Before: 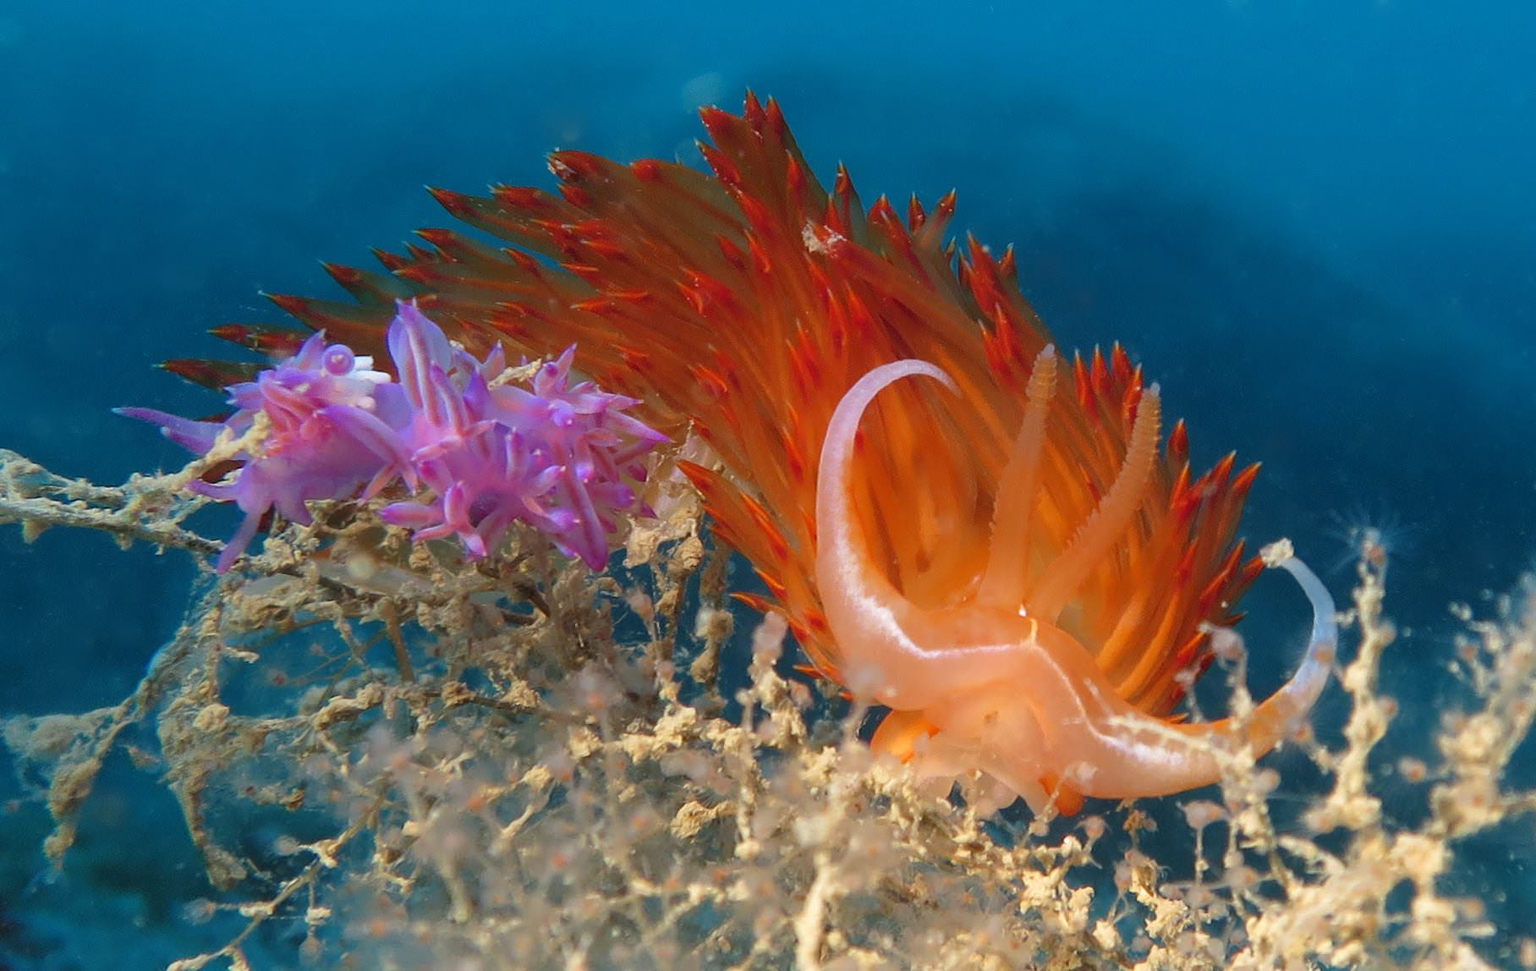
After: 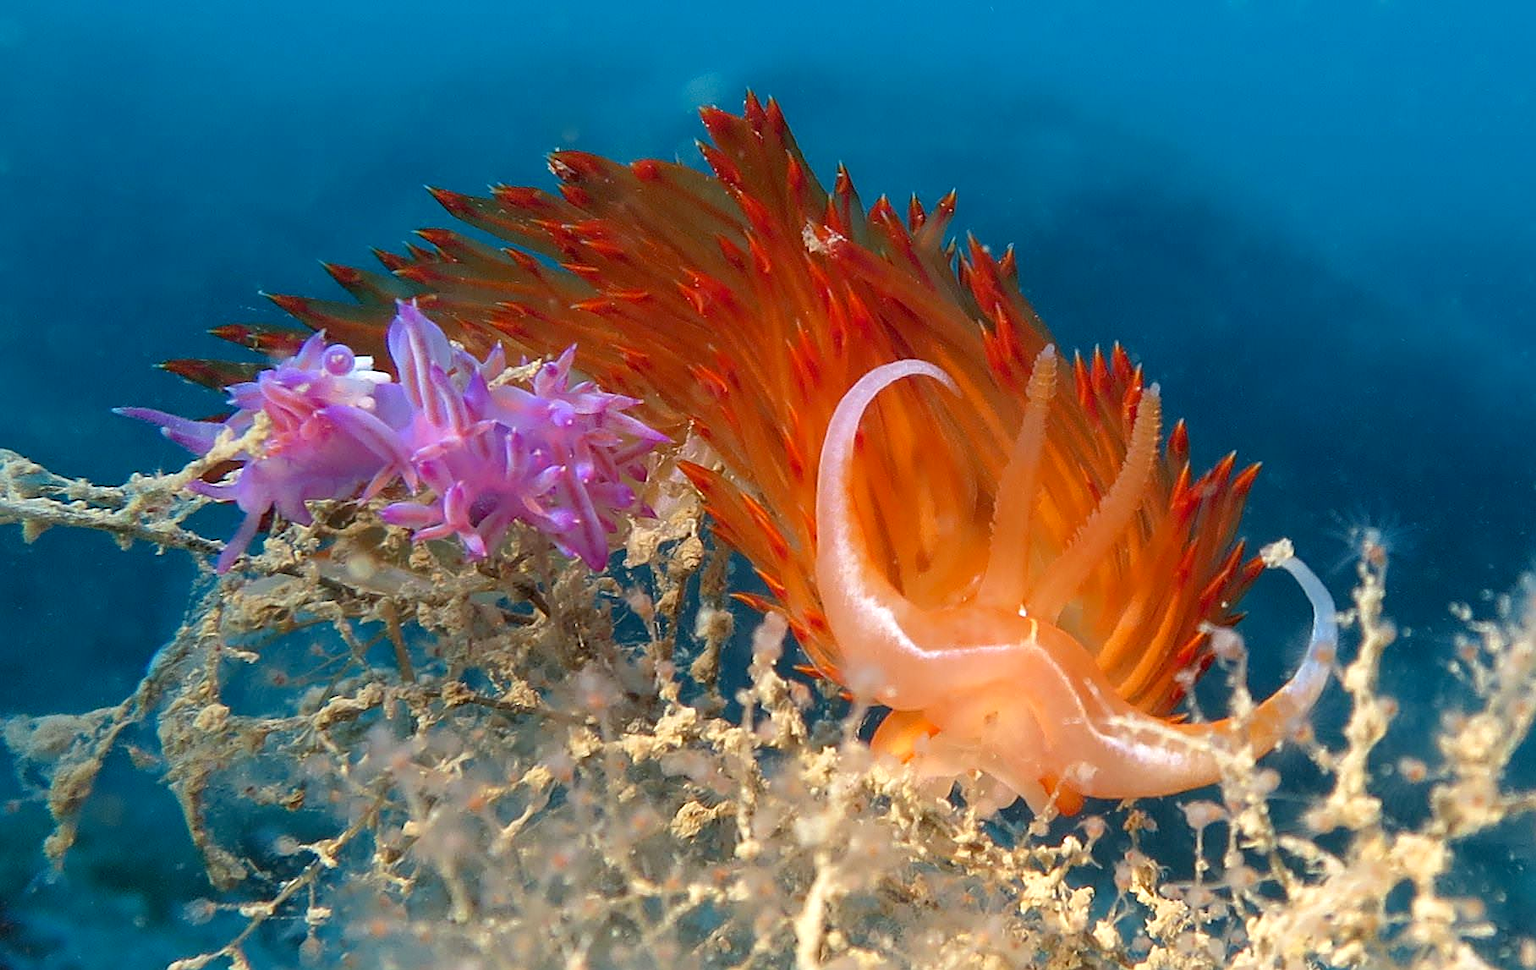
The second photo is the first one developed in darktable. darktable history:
exposure: black level correction 0.005, exposure 0.286 EV, compensate highlight preservation false
sharpen: on, module defaults
